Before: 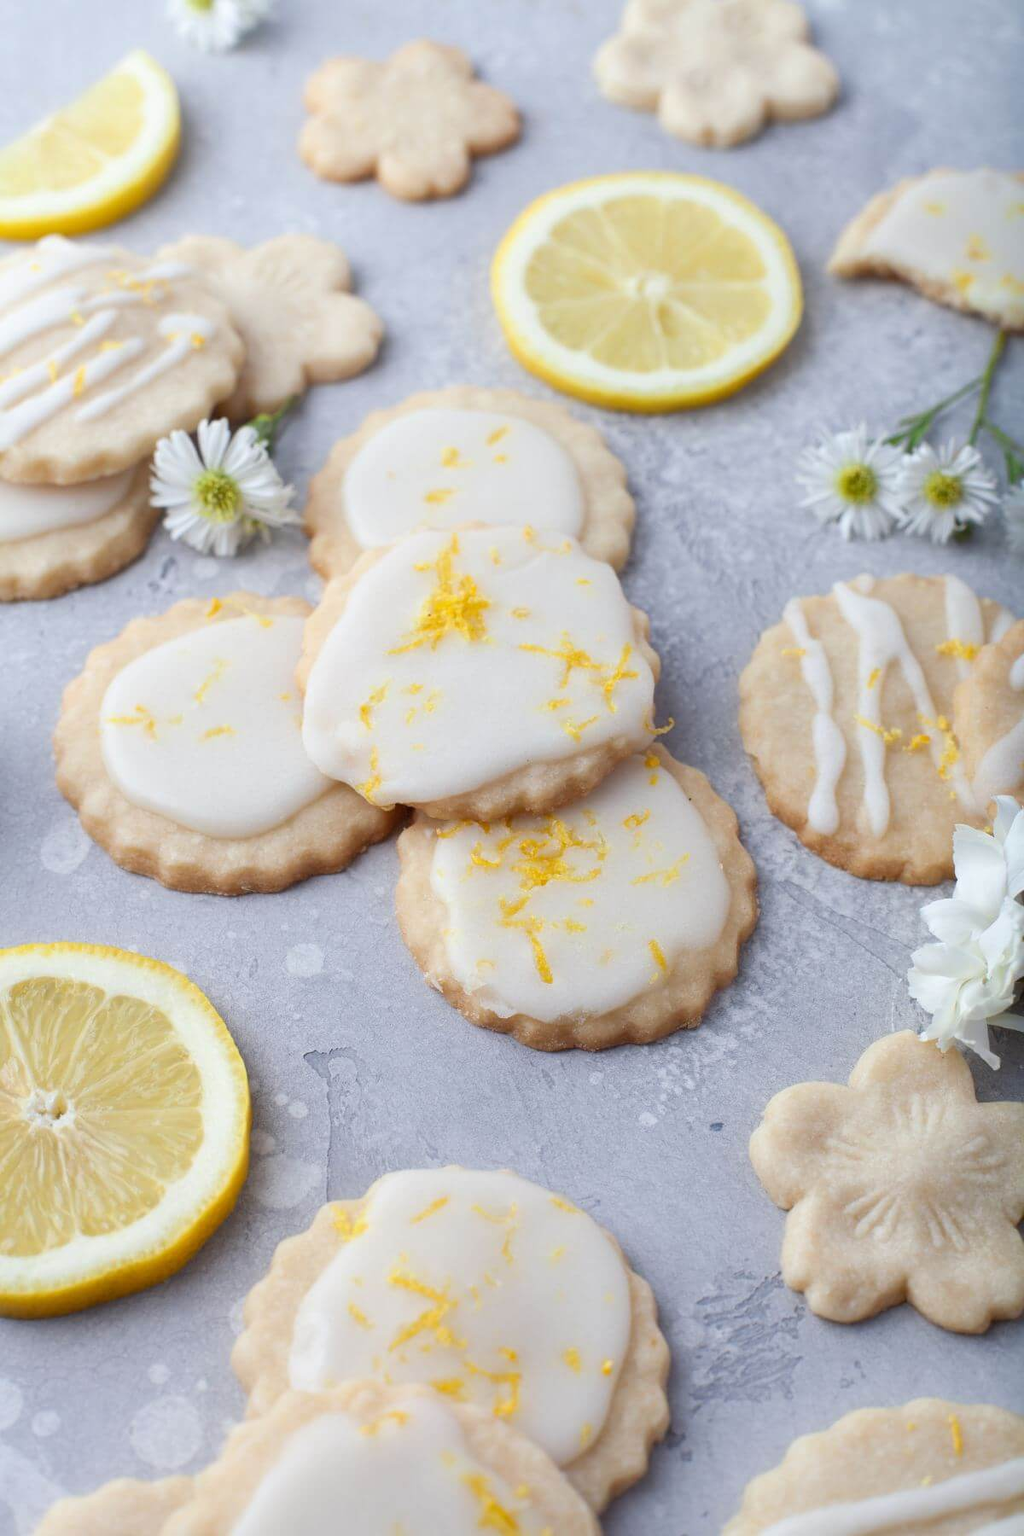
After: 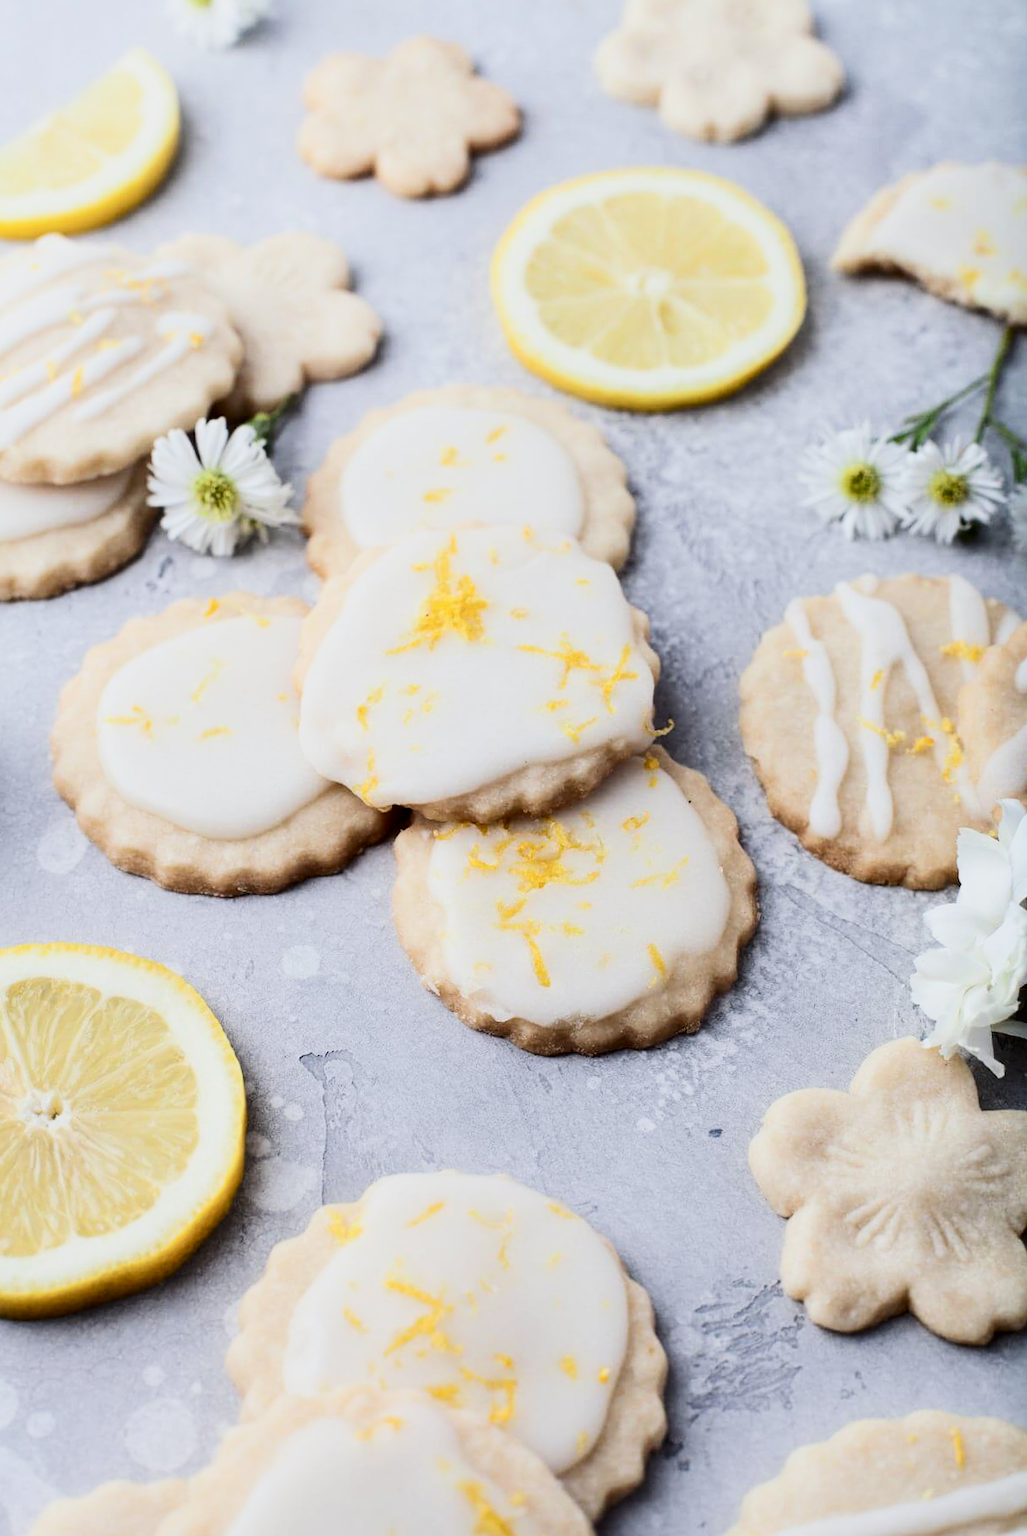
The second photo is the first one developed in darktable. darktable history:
filmic rgb: black relative exposure -5 EV, hardness 2.88, contrast 1.3, highlights saturation mix -30%
contrast brightness saturation: contrast 0.28
rotate and perspective: rotation 0.192°, lens shift (horizontal) -0.015, crop left 0.005, crop right 0.996, crop top 0.006, crop bottom 0.99
exposure: exposure -0.157 EV, compensate highlight preservation false
